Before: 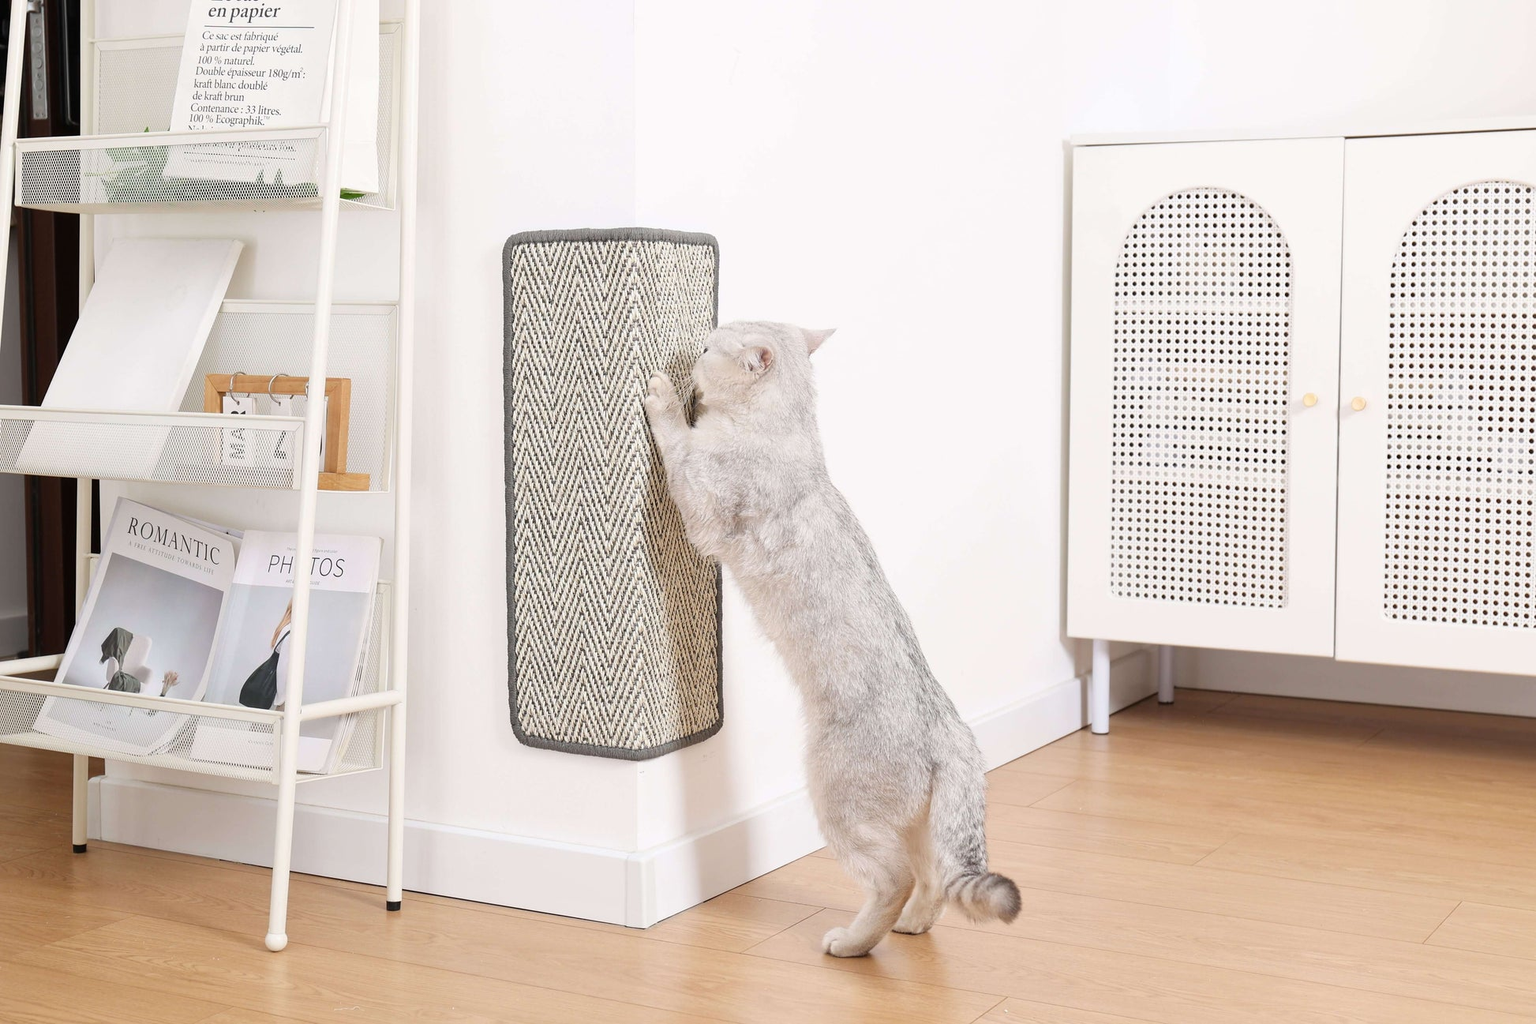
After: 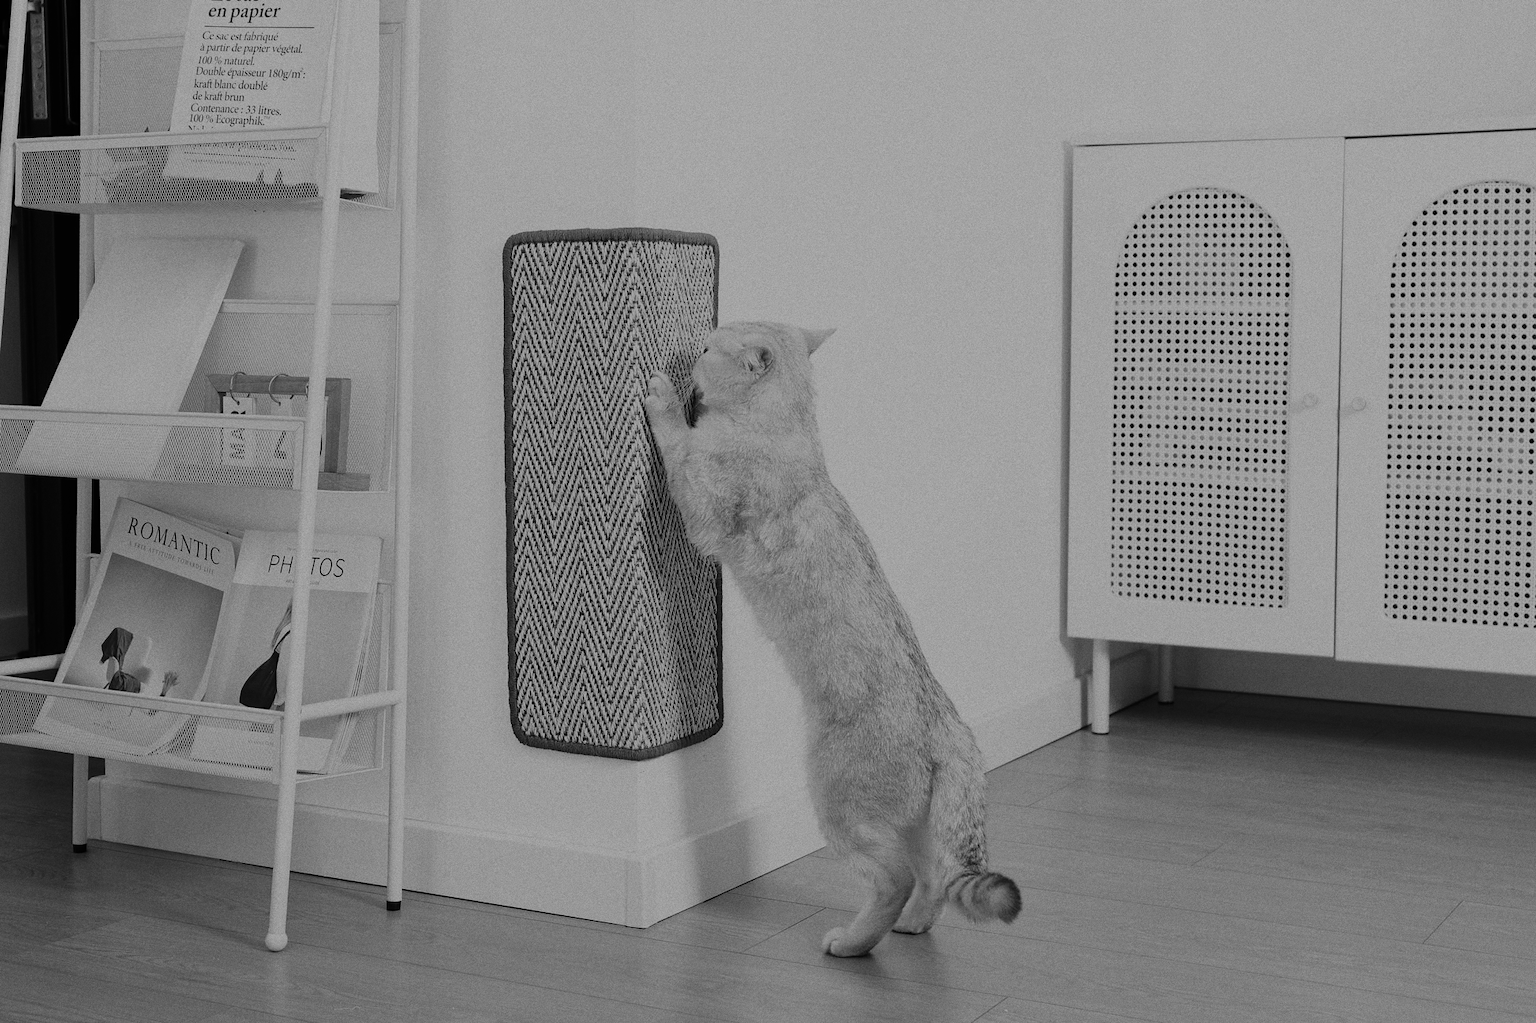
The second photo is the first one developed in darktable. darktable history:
exposure: exposure -2.002 EV, compensate highlight preservation false
monochrome: size 1
base curve: curves: ch0 [(0, 0) (0.032, 0.025) (0.121, 0.166) (0.206, 0.329) (0.605, 0.79) (1, 1)], preserve colors none
grain: coarseness 0.47 ISO
